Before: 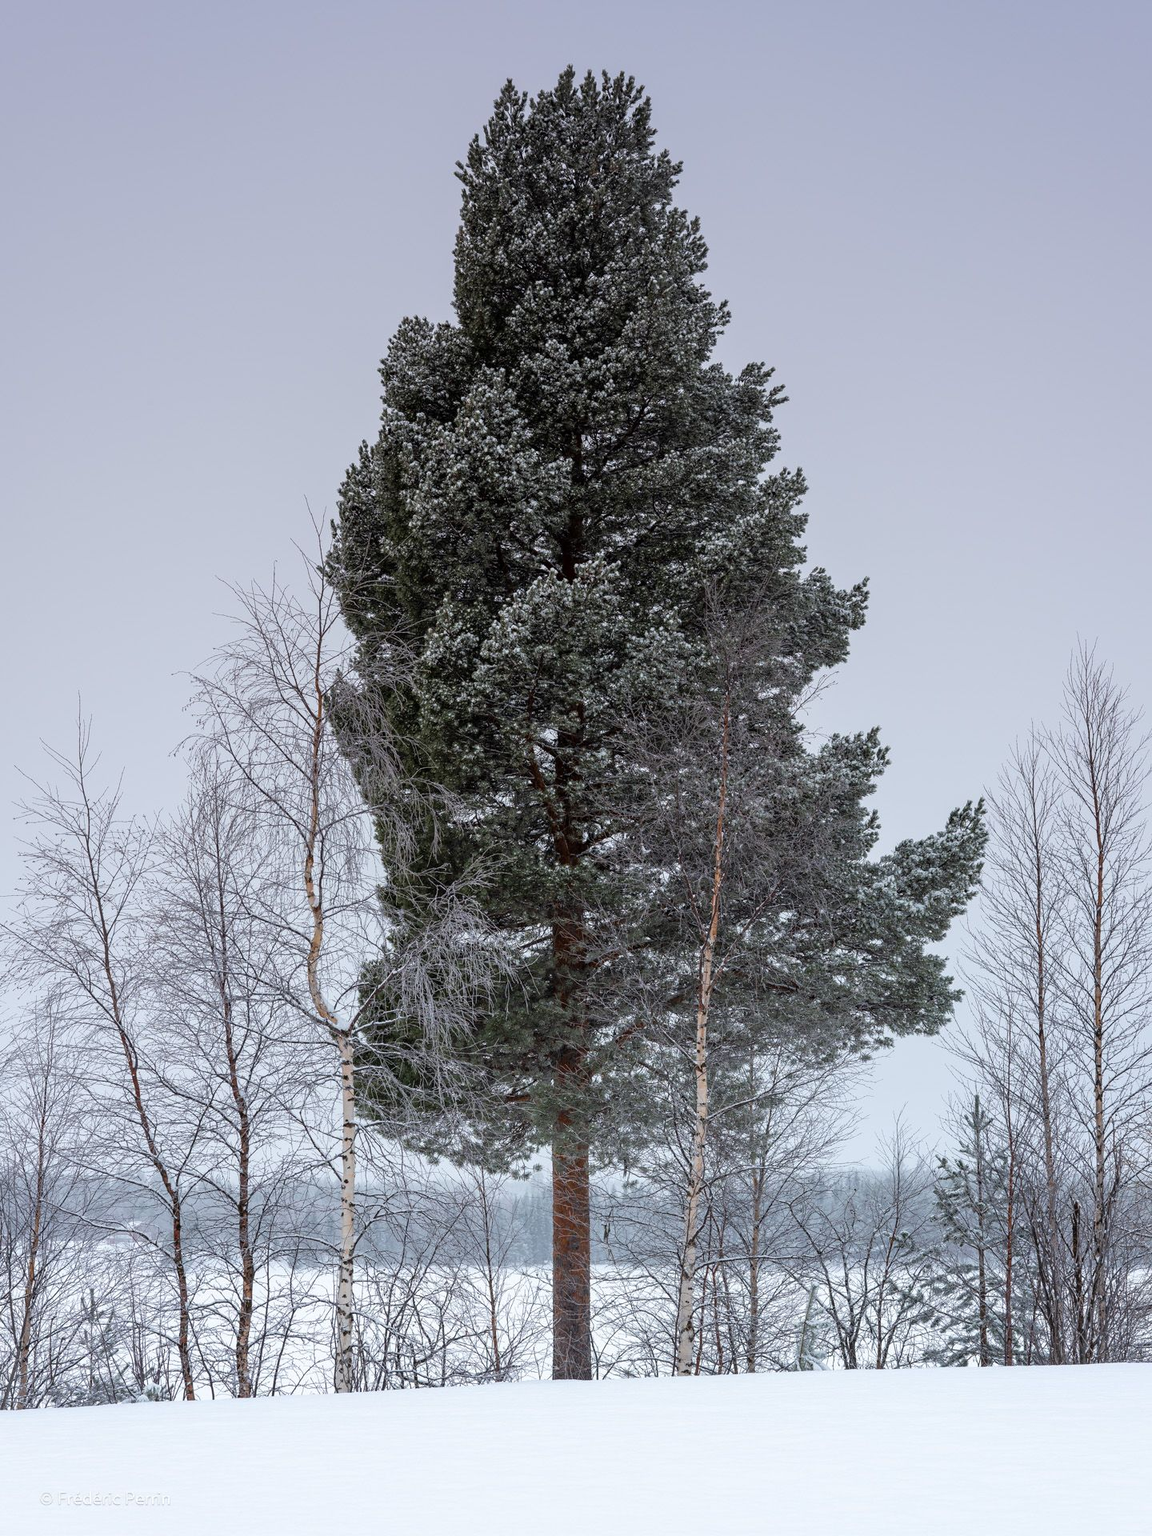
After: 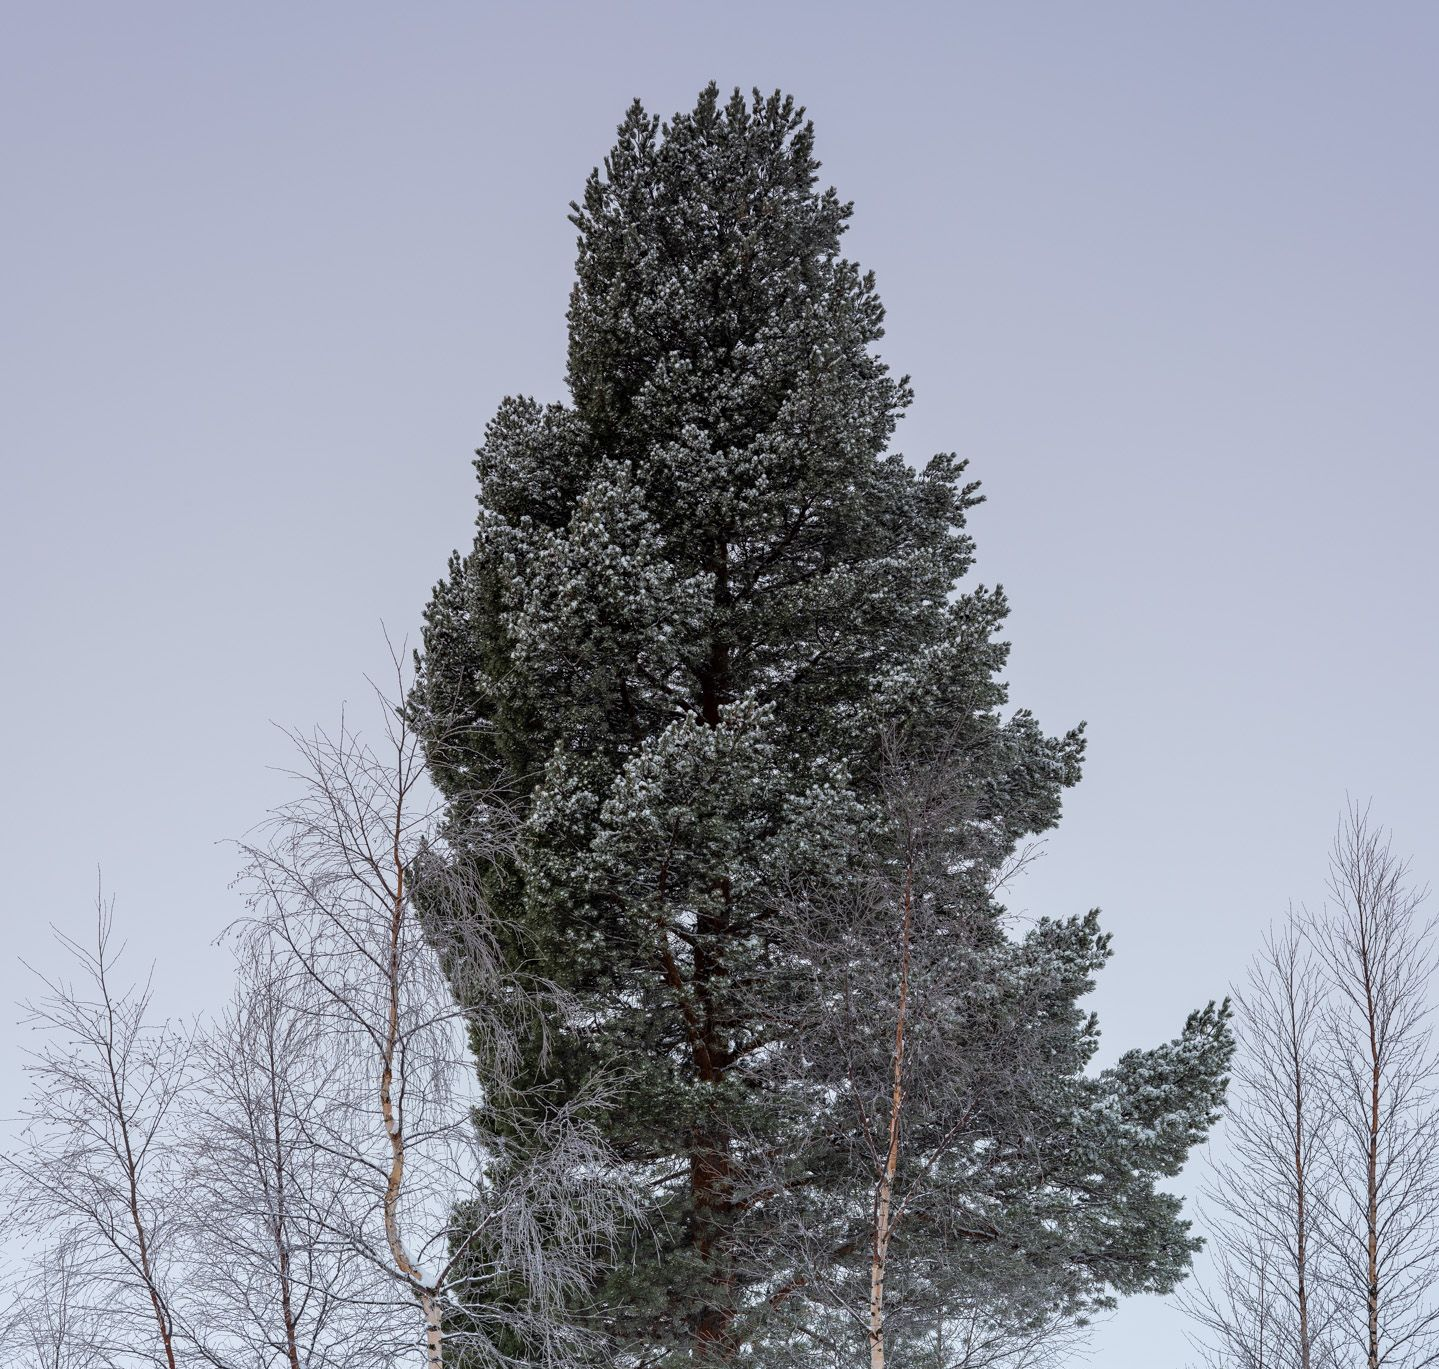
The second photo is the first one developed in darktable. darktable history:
color zones: curves: ch2 [(0, 0.5) (0.143, 0.5) (0.286, 0.489) (0.415, 0.421) (0.571, 0.5) (0.714, 0.5) (0.857, 0.5) (1, 0.5)]
crop: right 0%, bottom 28.673%
